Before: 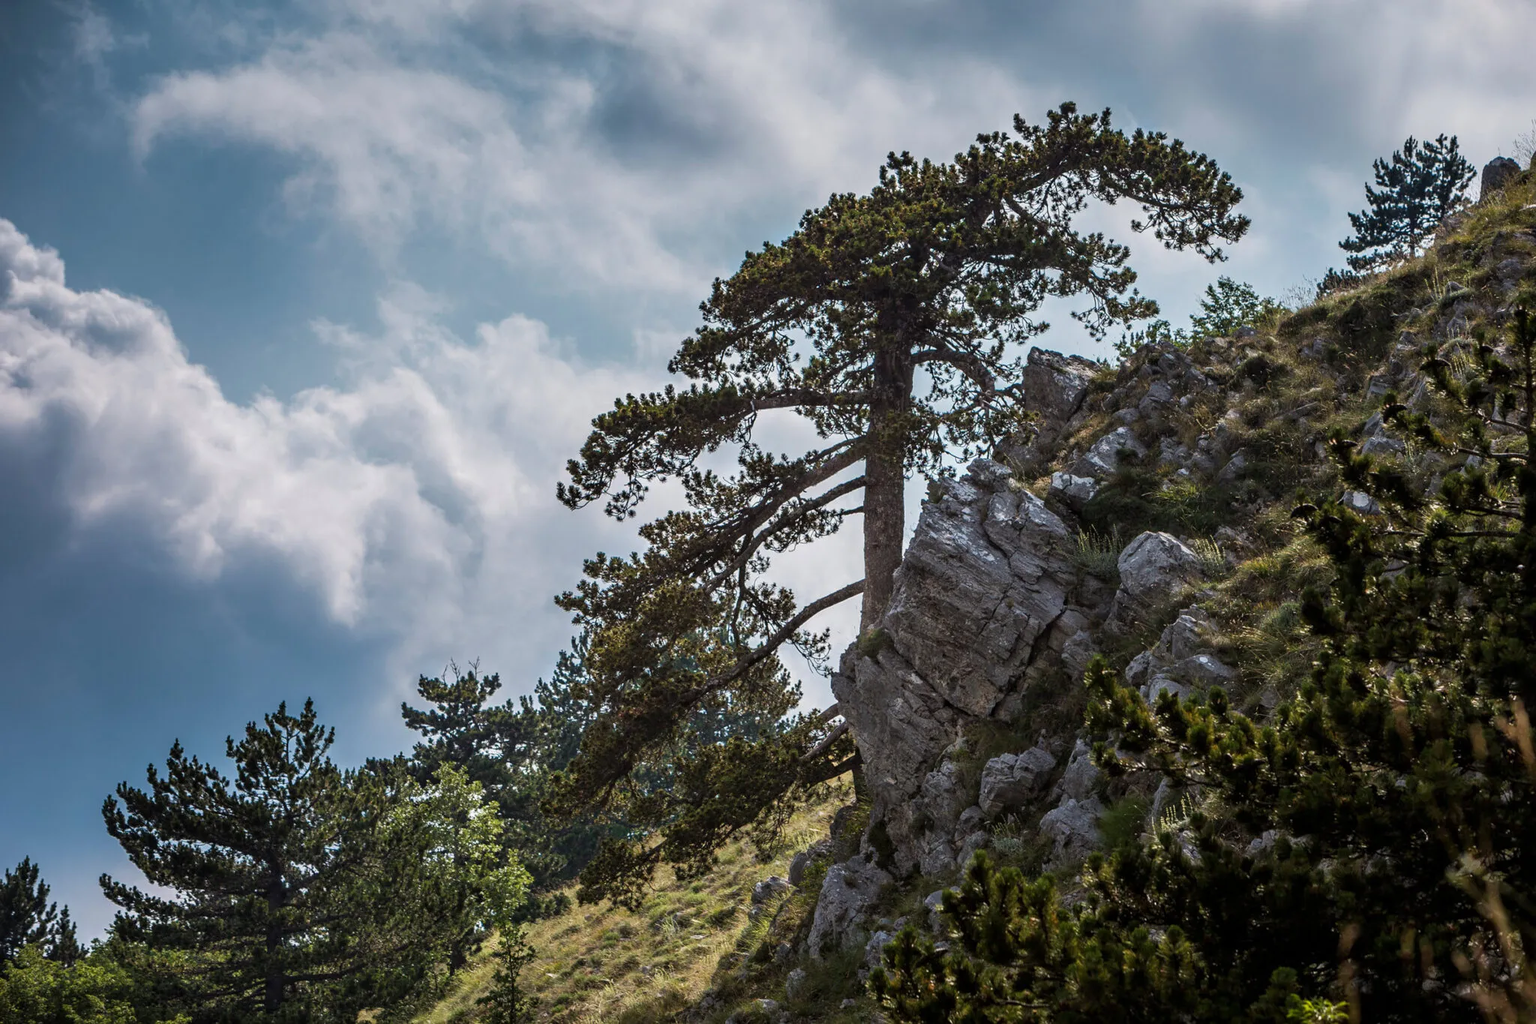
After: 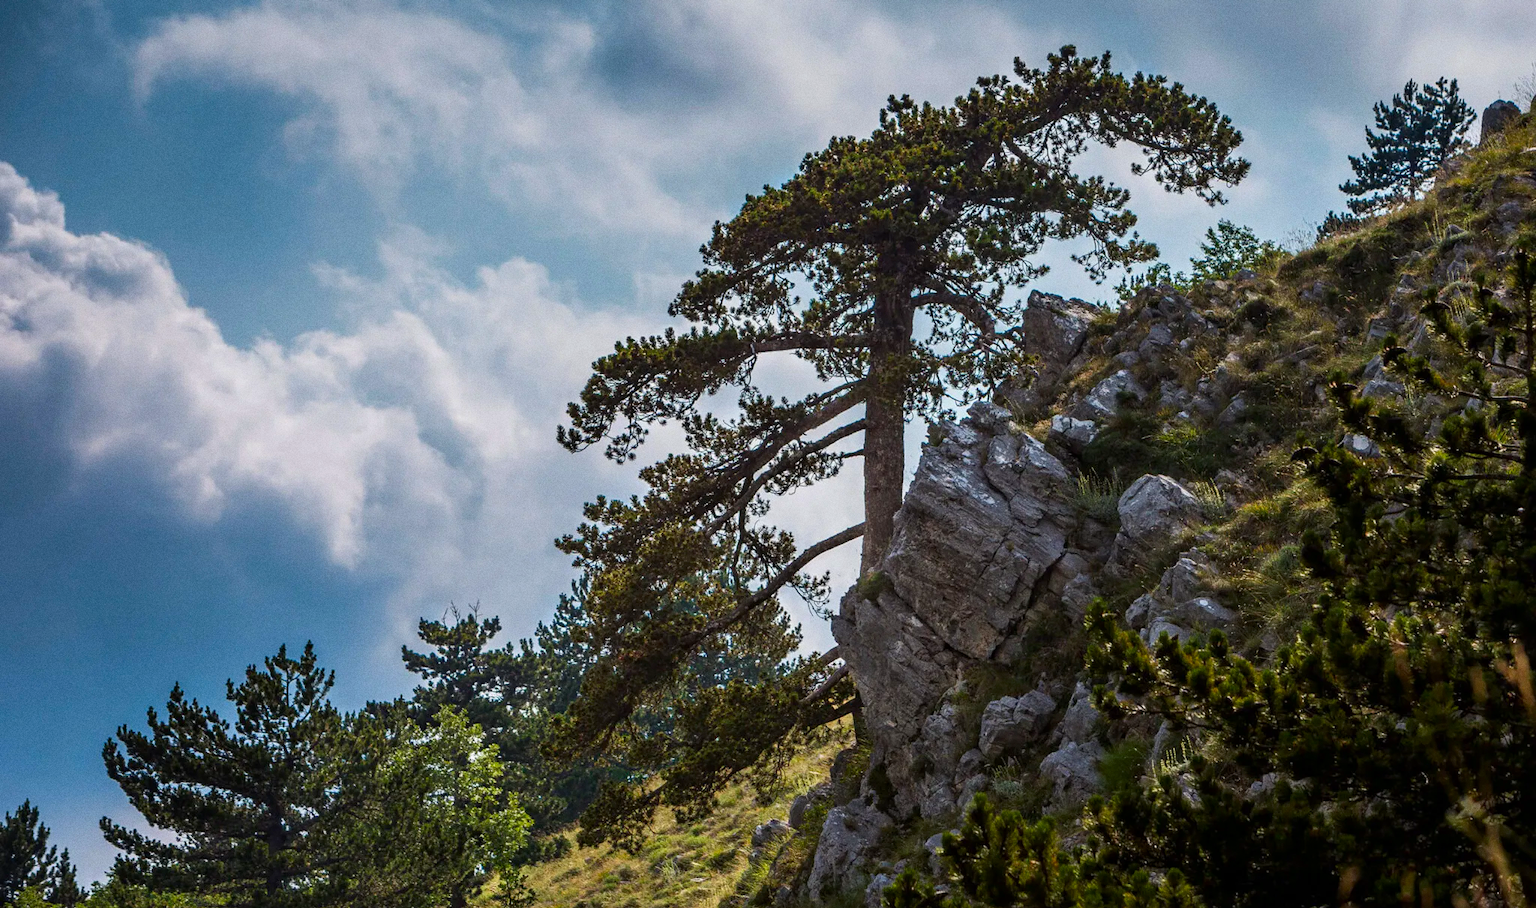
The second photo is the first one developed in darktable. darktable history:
grain: coarseness 0.09 ISO
crop and rotate: top 5.609%, bottom 5.609%
contrast brightness saturation: brightness -0.02, saturation 0.35
